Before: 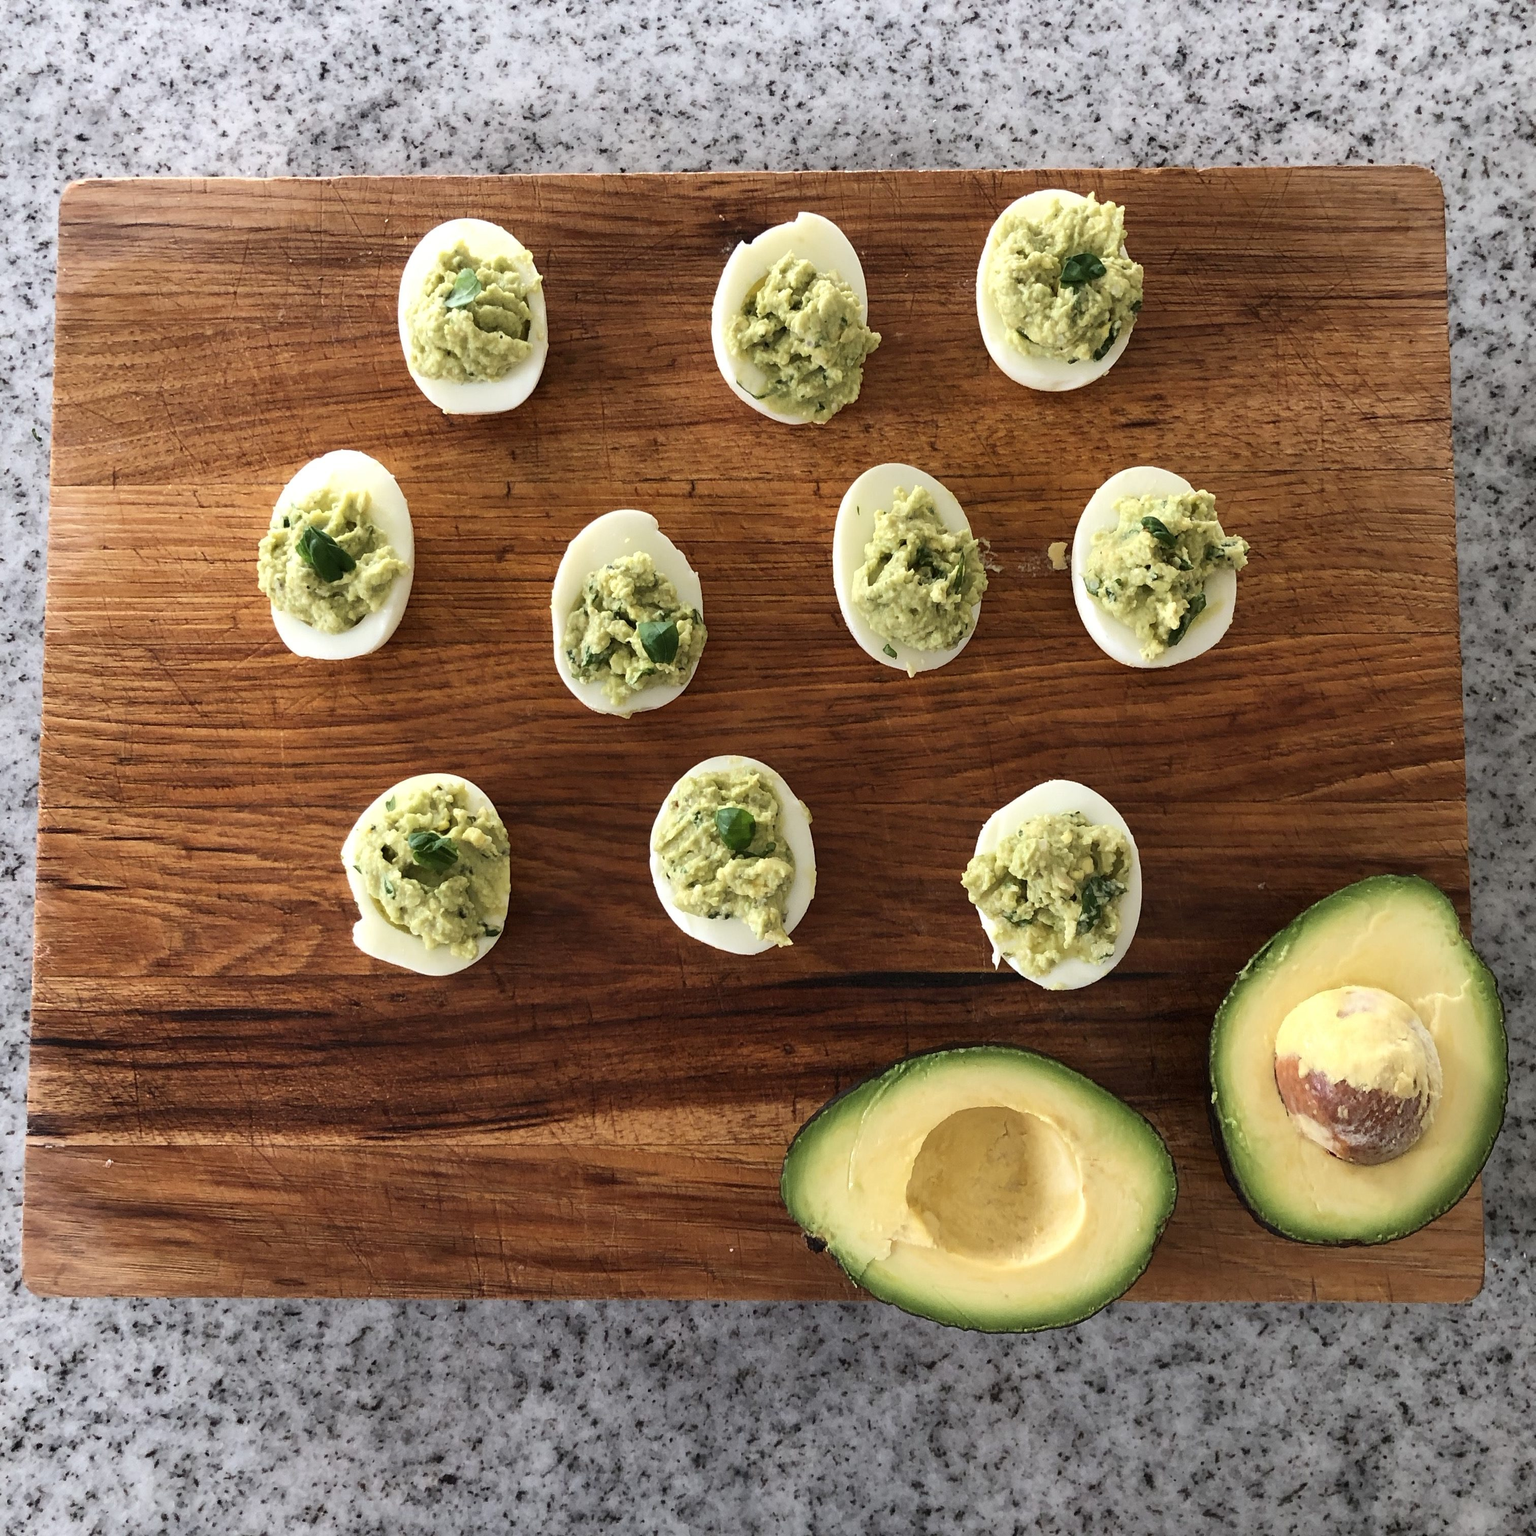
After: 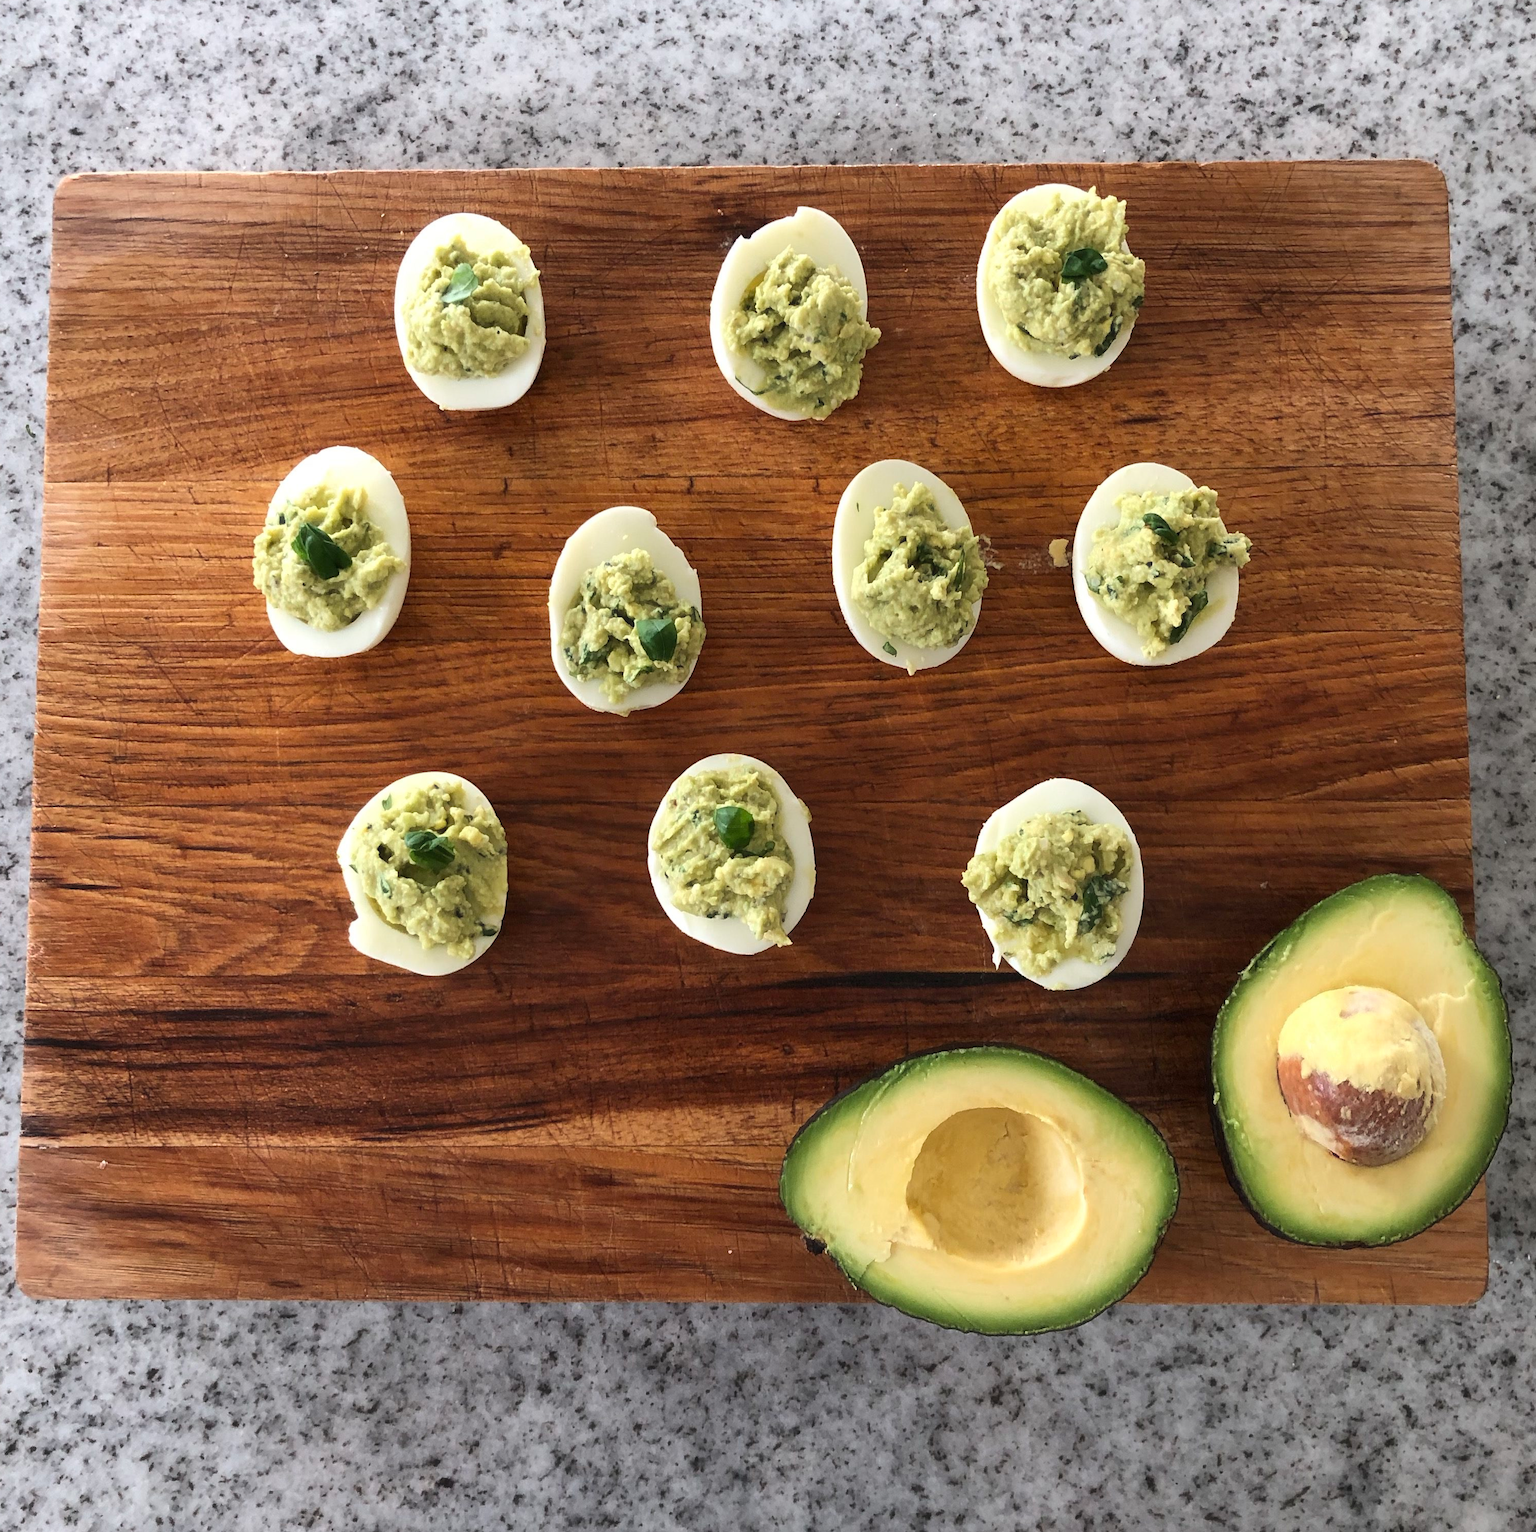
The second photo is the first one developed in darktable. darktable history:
haze removal: strength -0.09, adaptive false
crop: left 0.434%, top 0.485%, right 0.244%, bottom 0.386%
